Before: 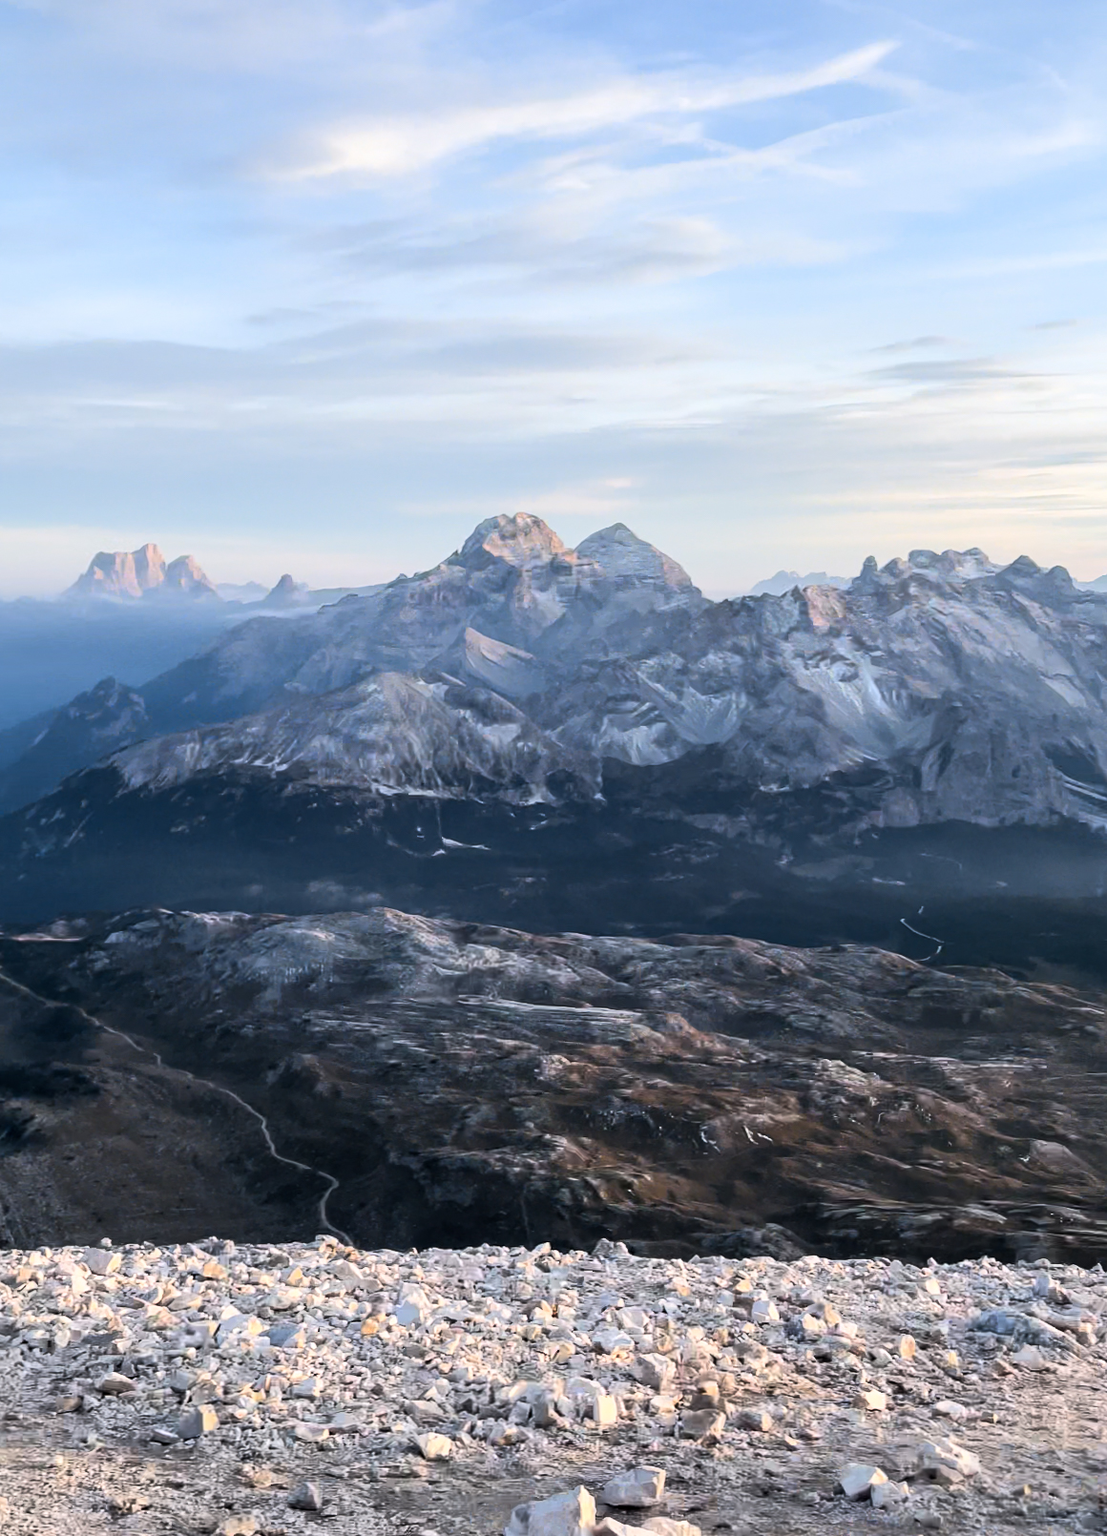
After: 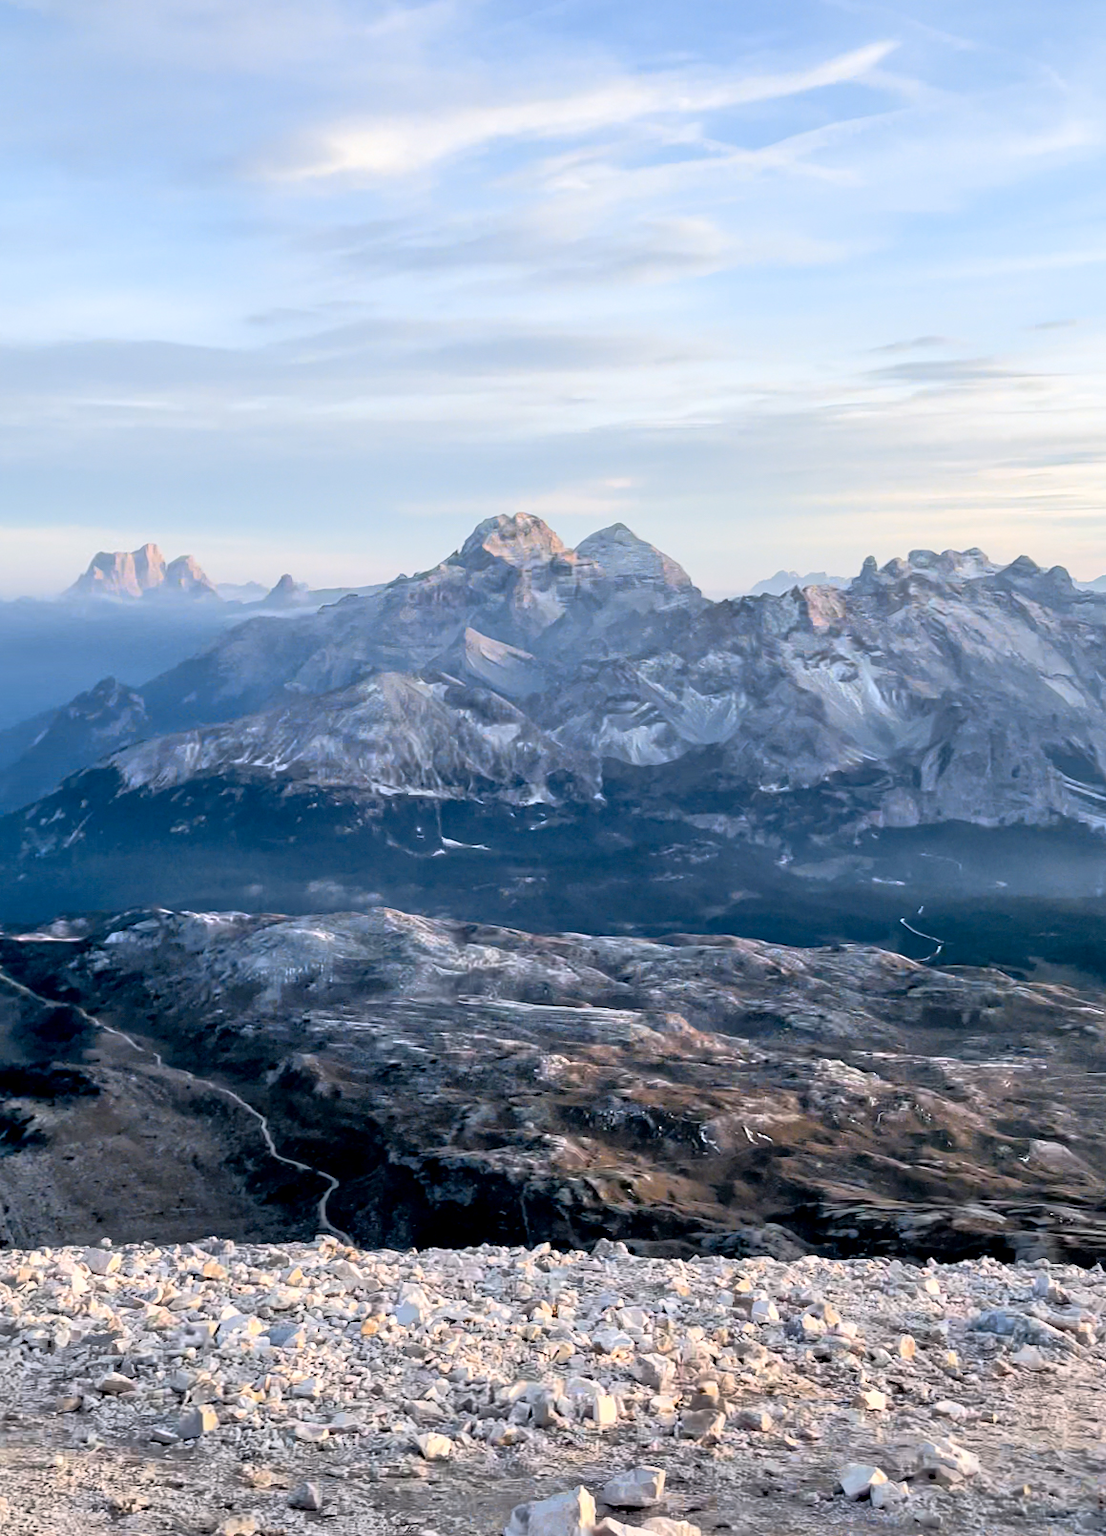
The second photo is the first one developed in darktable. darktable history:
exposure: black level correction 0.009, compensate highlight preservation false
tone equalizer: -7 EV 0.152 EV, -6 EV 0.564 EV, -5 EV 1.18 EV, -4 EV 1.33 EV, -3 EV 1.15 EV, -2 EV 0.6 EV, -1 EV 0.151 EV
